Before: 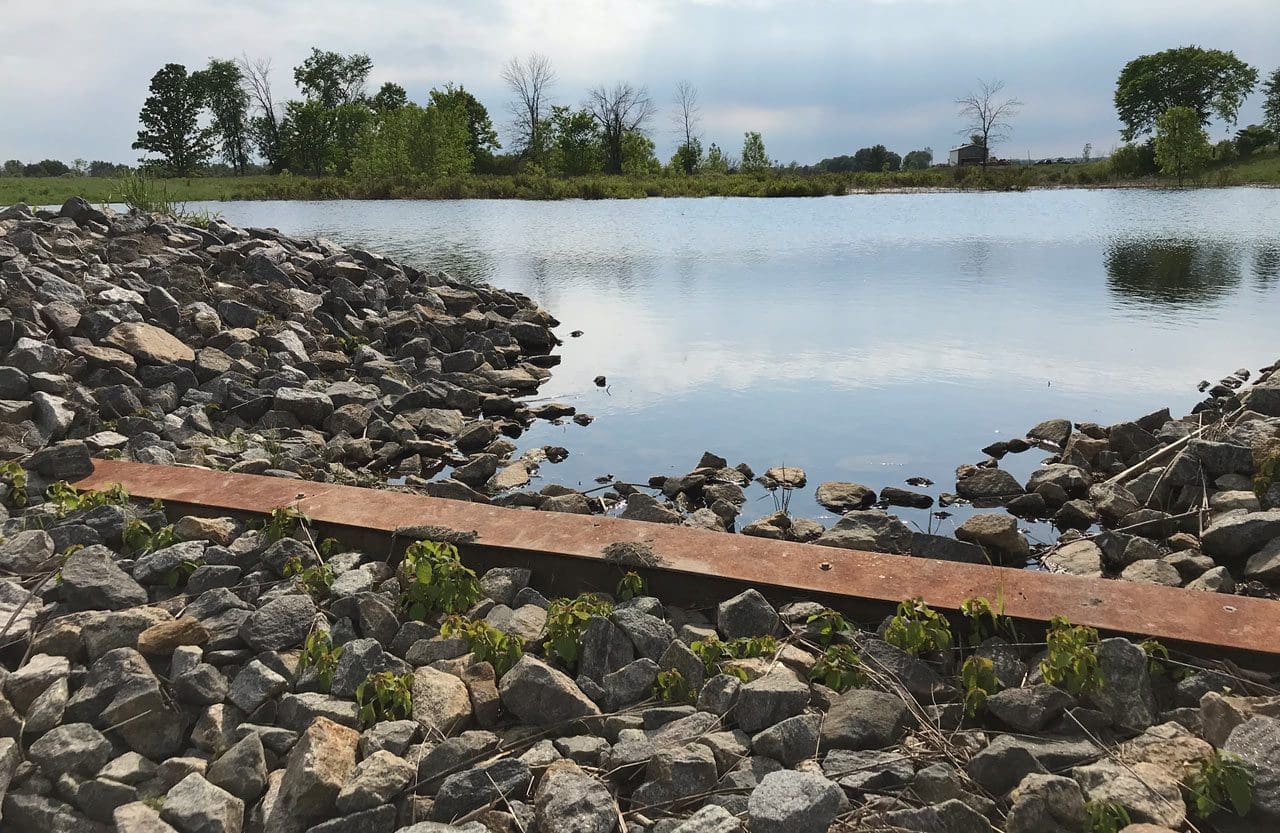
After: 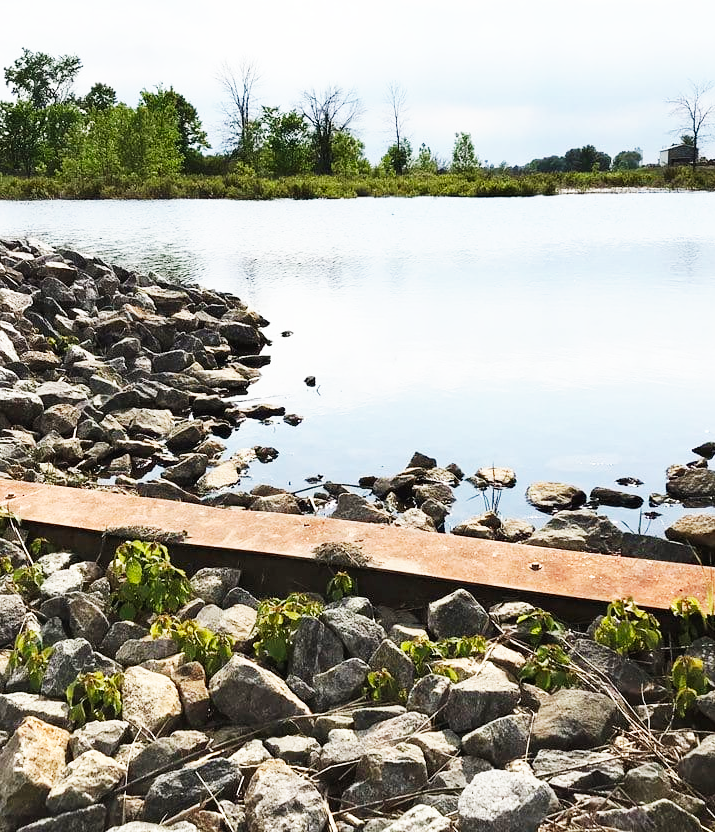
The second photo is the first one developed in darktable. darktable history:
base curve: curves: ch0 [(0, 0) (0.007, 0.004) (0.027, 0.03) (0.046, 0.07) (0.207, 0.54) (0.442, 0.872) (0.673, 0.972) (1, 1)], preserve colors none
crop and rotate: left 22.707%, right 21.358%
